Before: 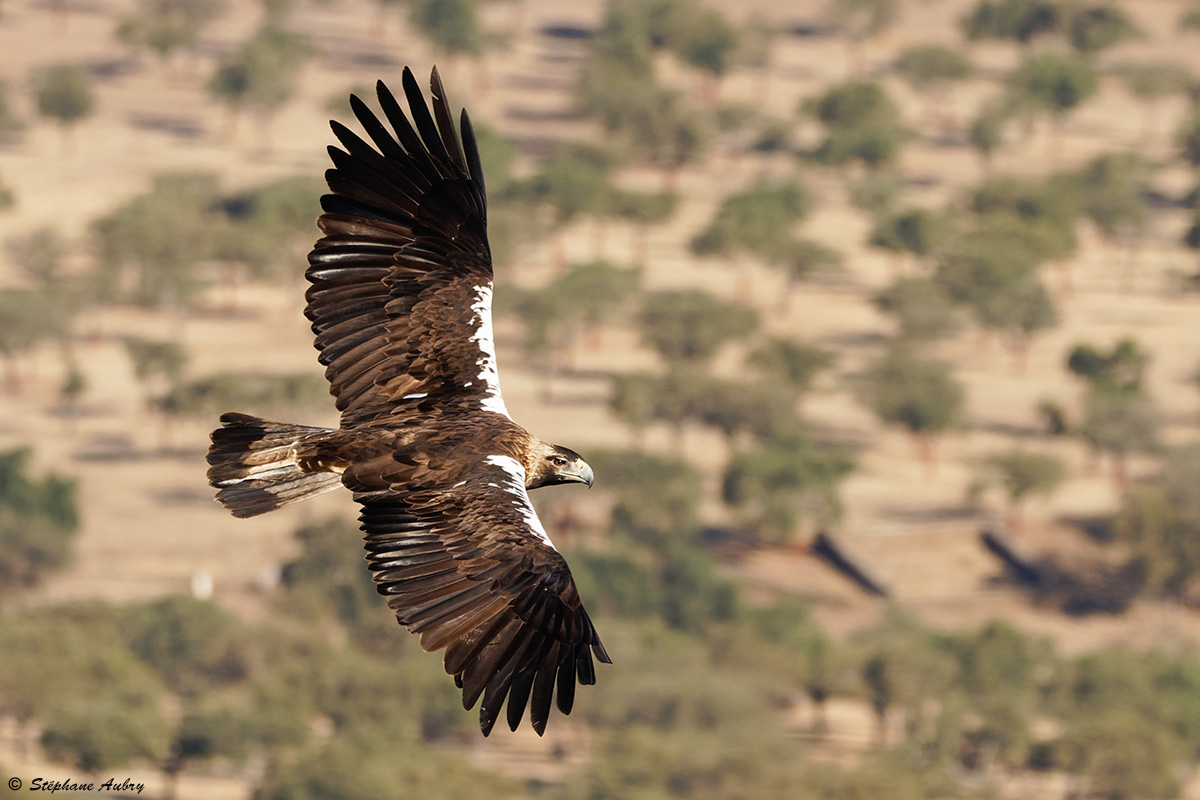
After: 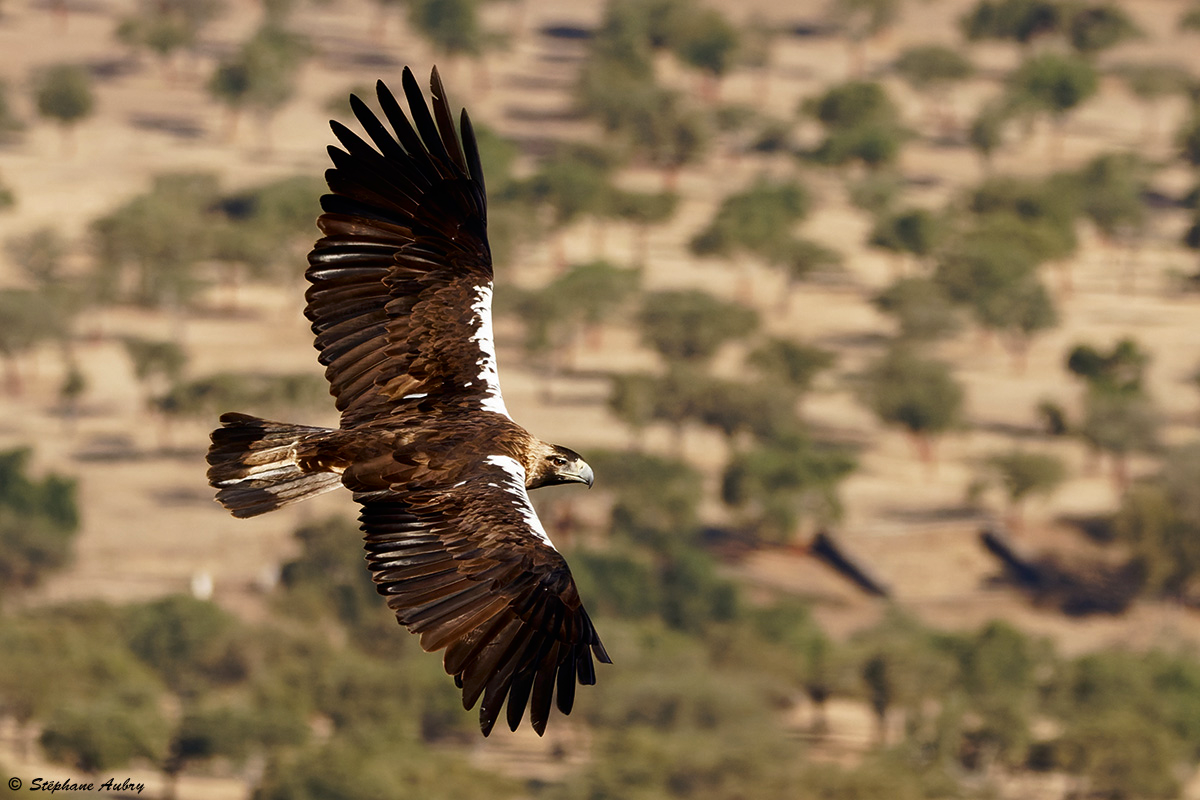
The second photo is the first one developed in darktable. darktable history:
contrast brightness saturation: contrast 0.07, brightness -0.151, saturation 0.116
